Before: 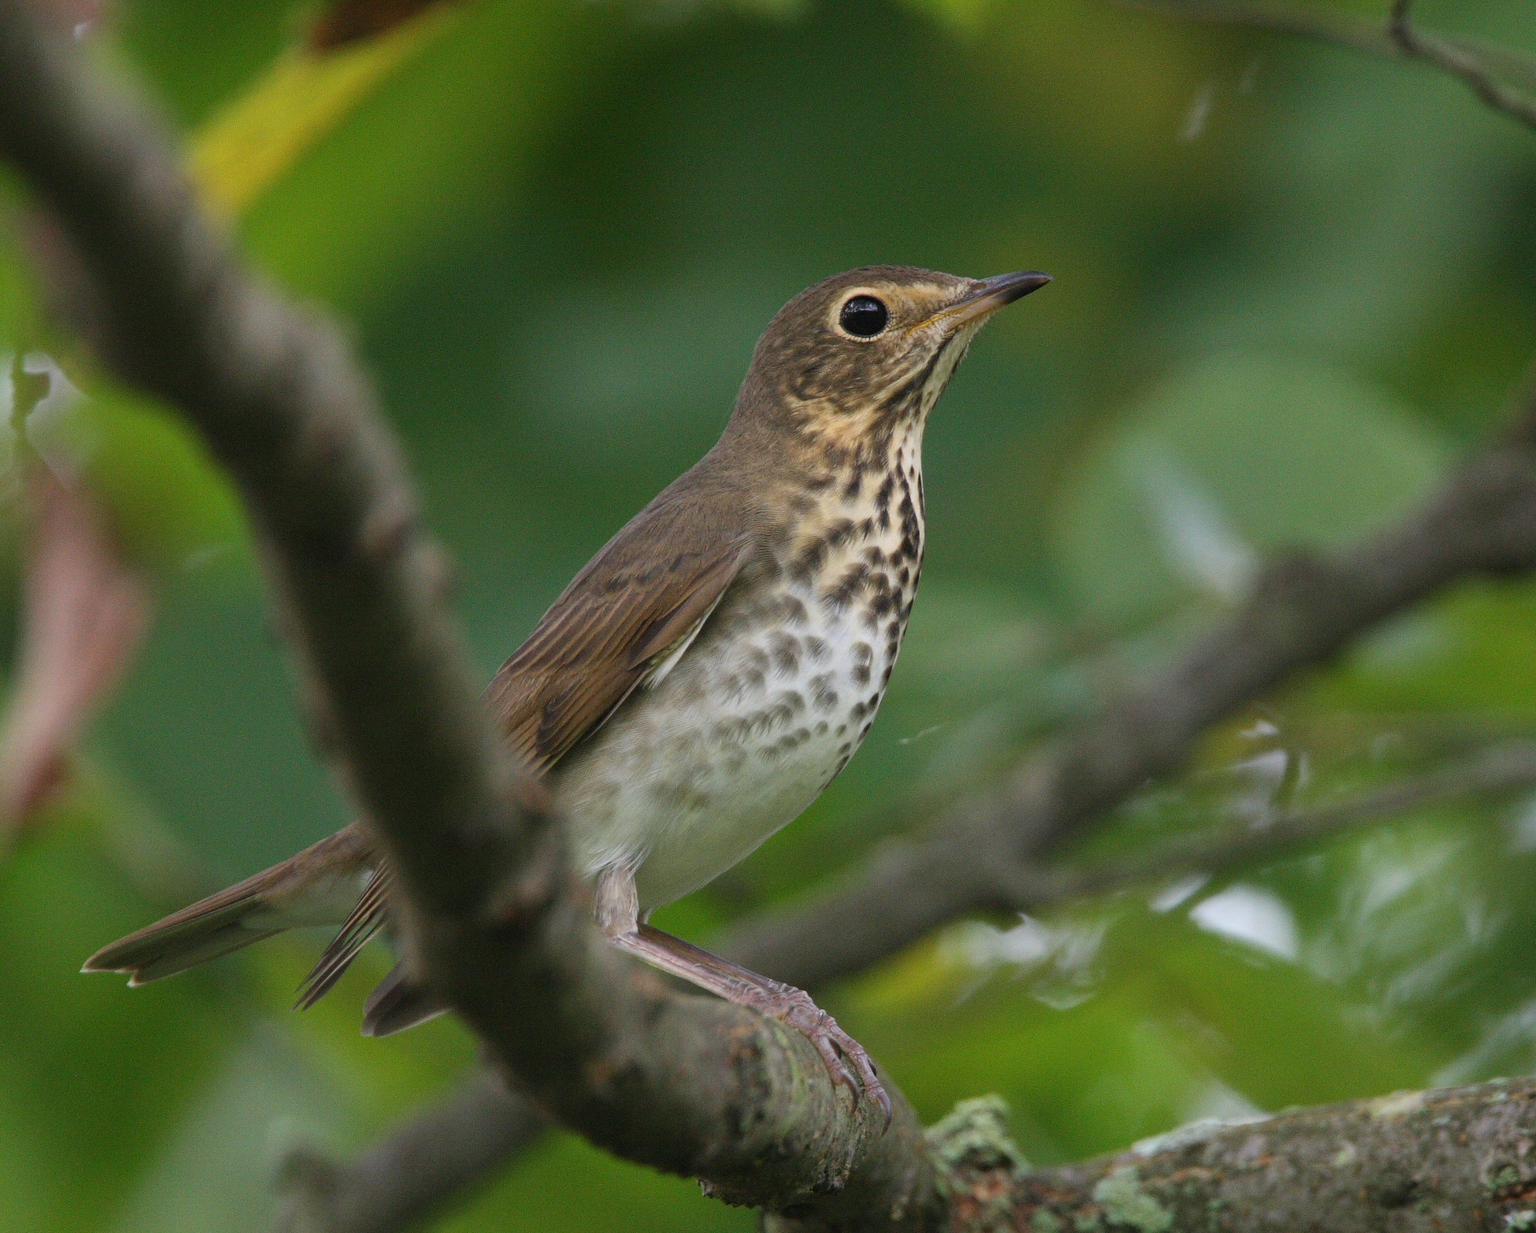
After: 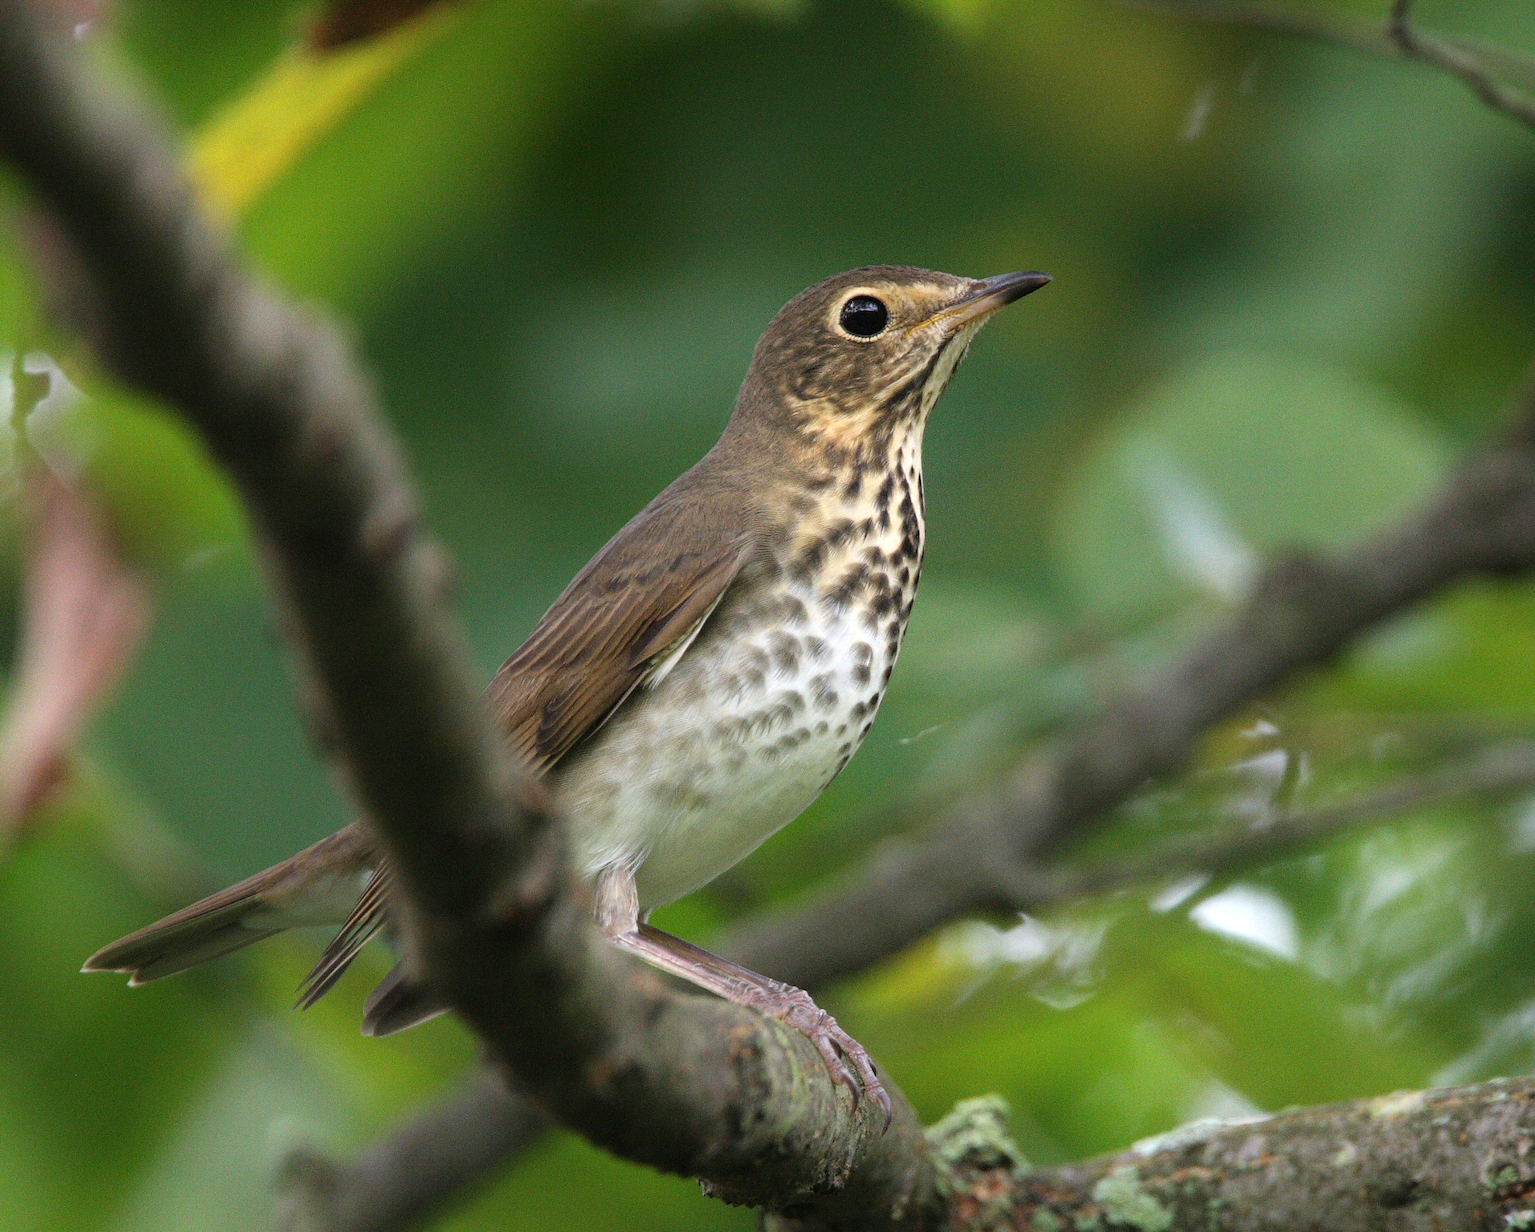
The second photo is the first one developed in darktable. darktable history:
tone equalizer: -8 EV -0.715 EV, -7 EV -0.69 EV, -6 EV -0.57 EV, -5 EV -0.409 EV, -3 EV 0.377 EV, -2 EV 0.6 EV, -1 EV 0.684 EV, +0 EV 0.754 EV, mask exposure compensation -0.498 EV
